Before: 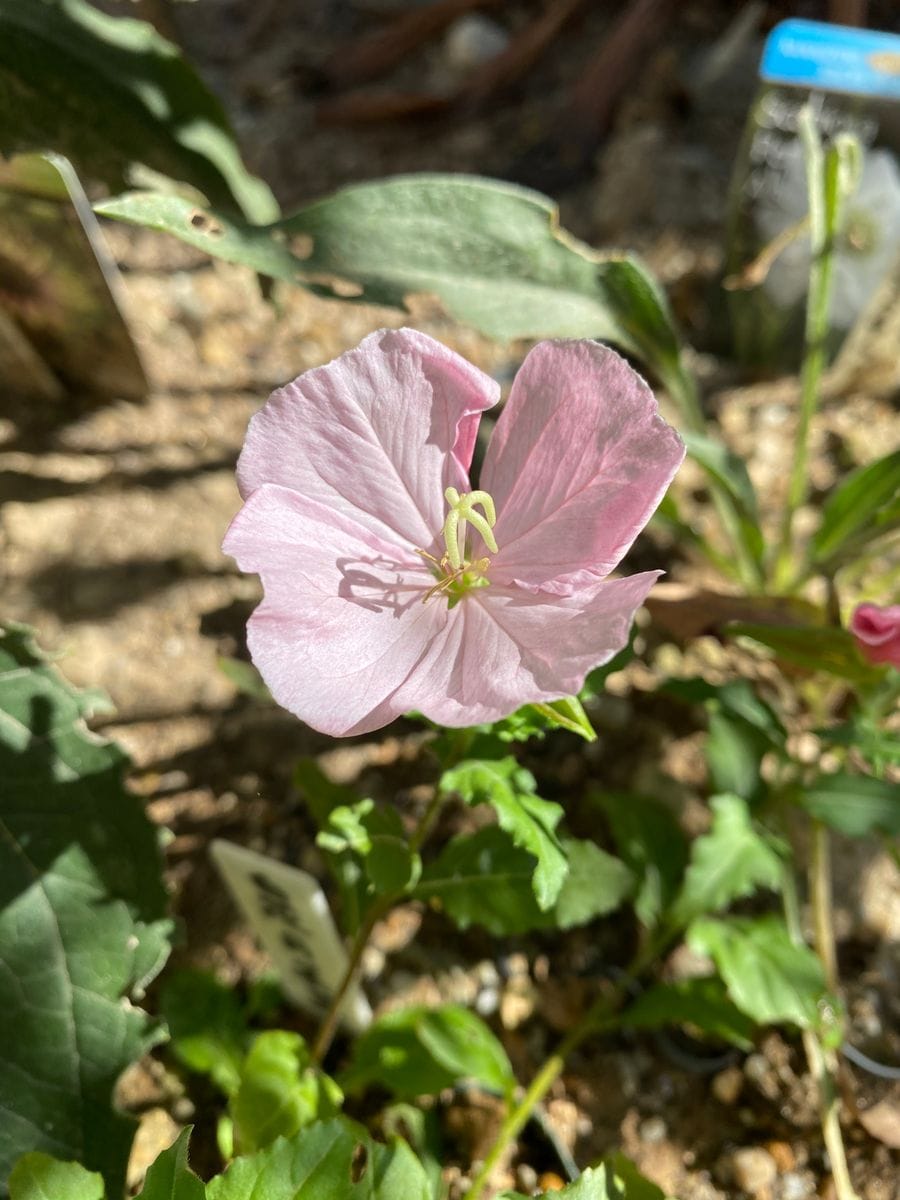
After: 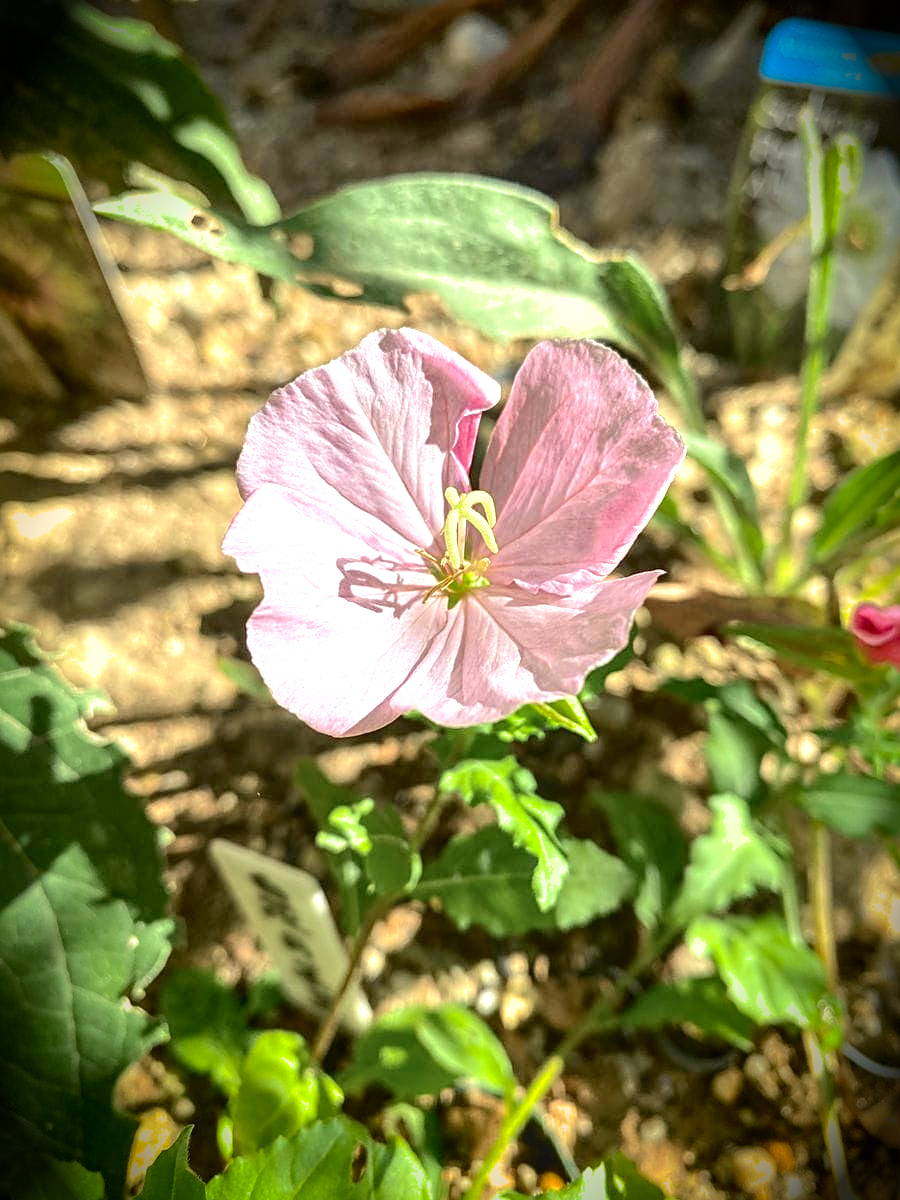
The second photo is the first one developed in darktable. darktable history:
exposure: black level correction -0.002, exposure 0.711 EV, compensate highlight preservation false
sharpen: on, module defaults
tone curve: curves: ch0 [(0.003, 0.029) (0.037, 0.036) (0.149, 0.117) (0.297, 0.318) (0.422, 0.474) (0.531, 0.6) (0.743, 0.809) (0.877, 0.901) (1, 0.98)]; ch1 [(0, 0) (0.305, 0.325) (0.453, 0.437) (0.482, 0.479) (0.501, 0.5) (0.506, 0.503) (0.567, 0.572) (0.605, 0.608) (0.668, 0.69) (1, 1)]; ch2 [(0, 0) (0.313, 0.306) (0.4, 0.399) (0.45, 0.48) (0.499, 0.502) (0.512, 0.523) (0.57, 0.595) (0.653, 0.662) (1, 1)], color space Lab, independent channels, preserve colors none
local contrast: detail 130%
vignetting: brightness -0.981, saturation 0.489, automatic ratio true
shadows and highlights: on, module defaults
